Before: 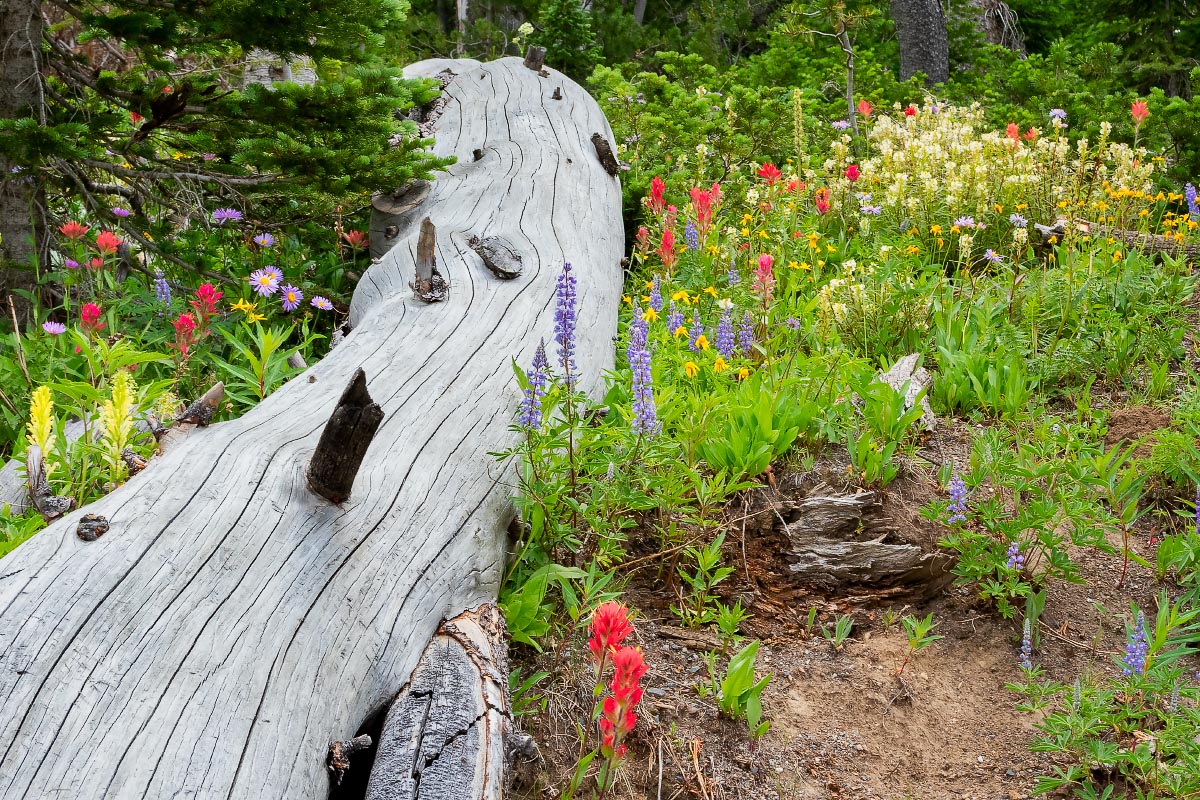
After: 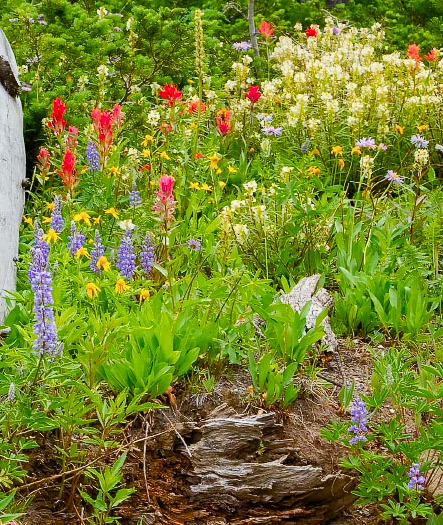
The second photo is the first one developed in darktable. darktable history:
color balance rgb: perceptual saturation grading › global saturation 20%, perceptual saturation grading › highlights -25%, perceptual saturation grading › shadows 50%
crop and rotate: left 49.936%, top 10.094%, right 13.136%, bottom 24.256%
exposure: exposure 0 EV, compensate highlight preservation false
